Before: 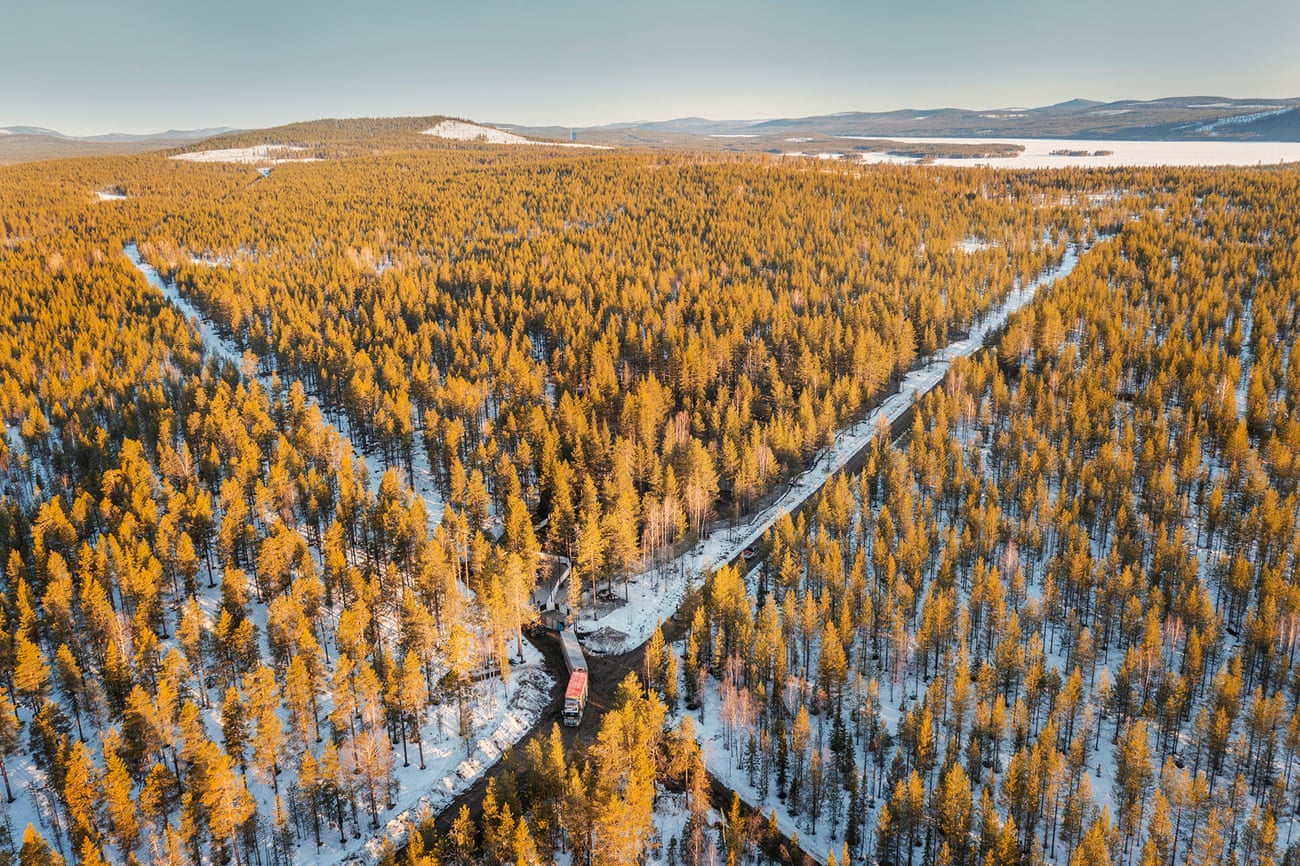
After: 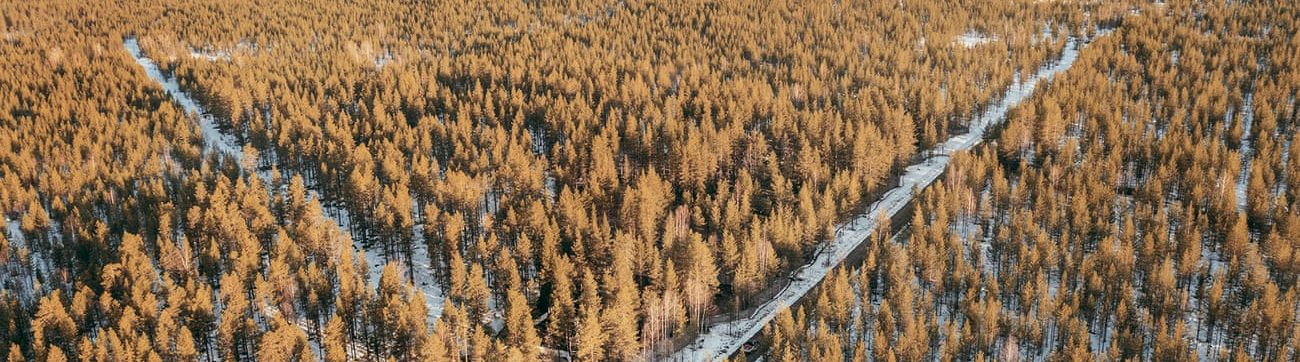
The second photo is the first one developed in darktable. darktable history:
crop and rotate: top 23.84%, bottom 34.294%
color balance: lift [1, 0.994, 1.002, 1.006], gamma [0.957, 1.081, 1.016, 0.919], gain [0.97, 0.972, 1.01, 1.028], input saturation 91.06%, output saturation 79.8%
